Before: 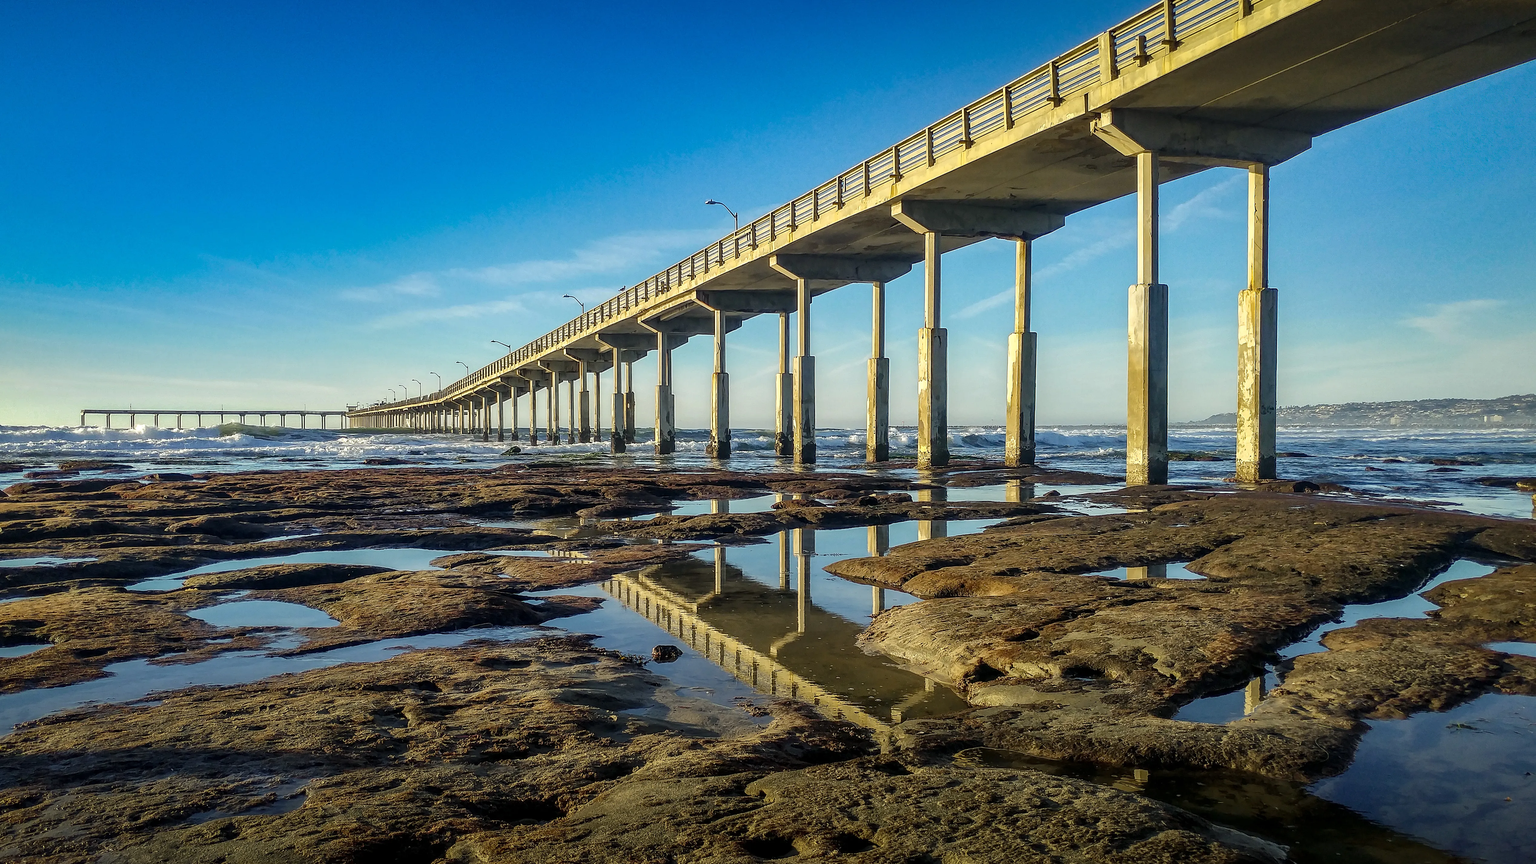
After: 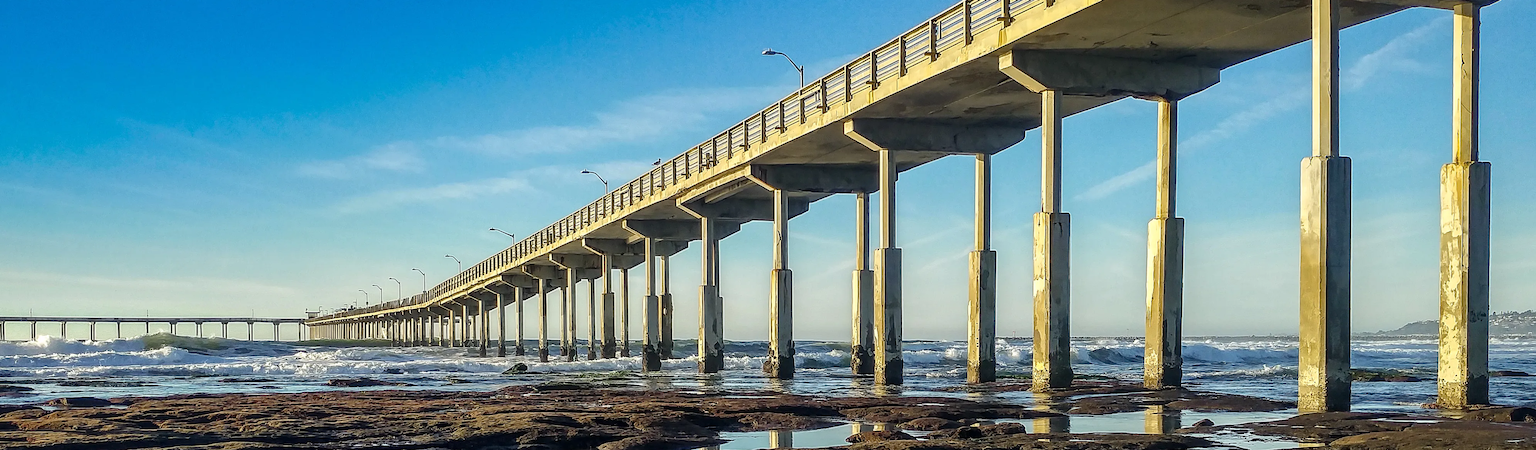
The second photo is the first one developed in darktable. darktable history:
crop: left 6.956%, top 18.71%, right 14.475%, bottom 40.246%
